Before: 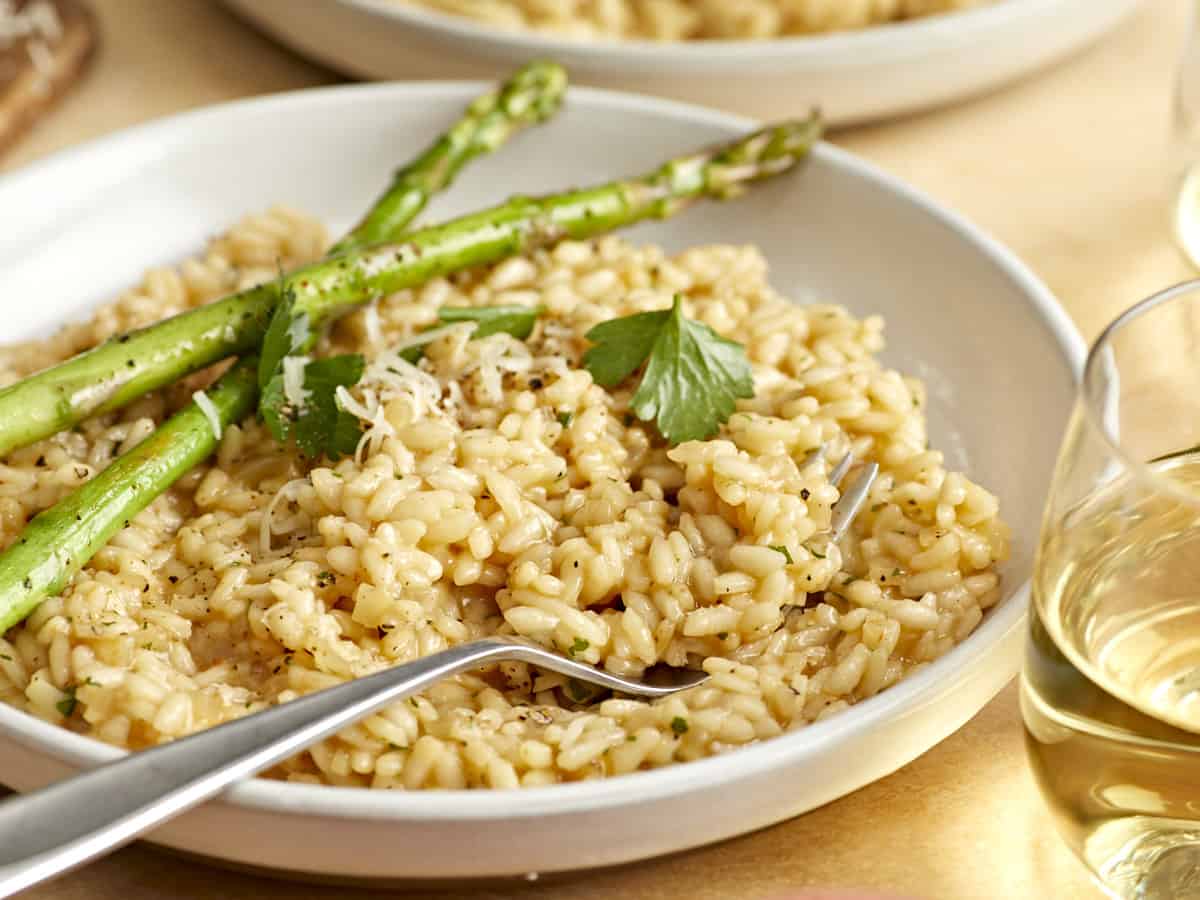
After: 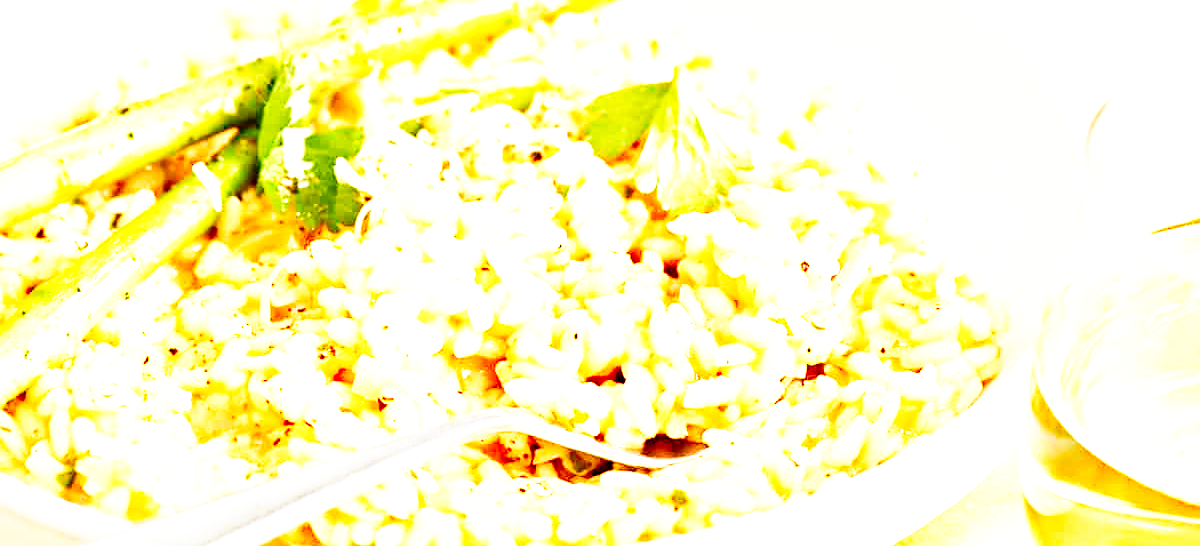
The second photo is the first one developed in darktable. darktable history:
crop and rotate: top 25.357%, bottom 13.942%
base curve: curves: ch0 [(0, 0) (0.007, 0.004) (0.027, 0.03) (0.046, 0.07) (0.207, 0.54) (0.442, 0.872) (0.673, 0.972) (1, 1)], preserve colors none
exposure: black level correction 0.001, exposure 1.735 EV, compensate highlight preservation false
